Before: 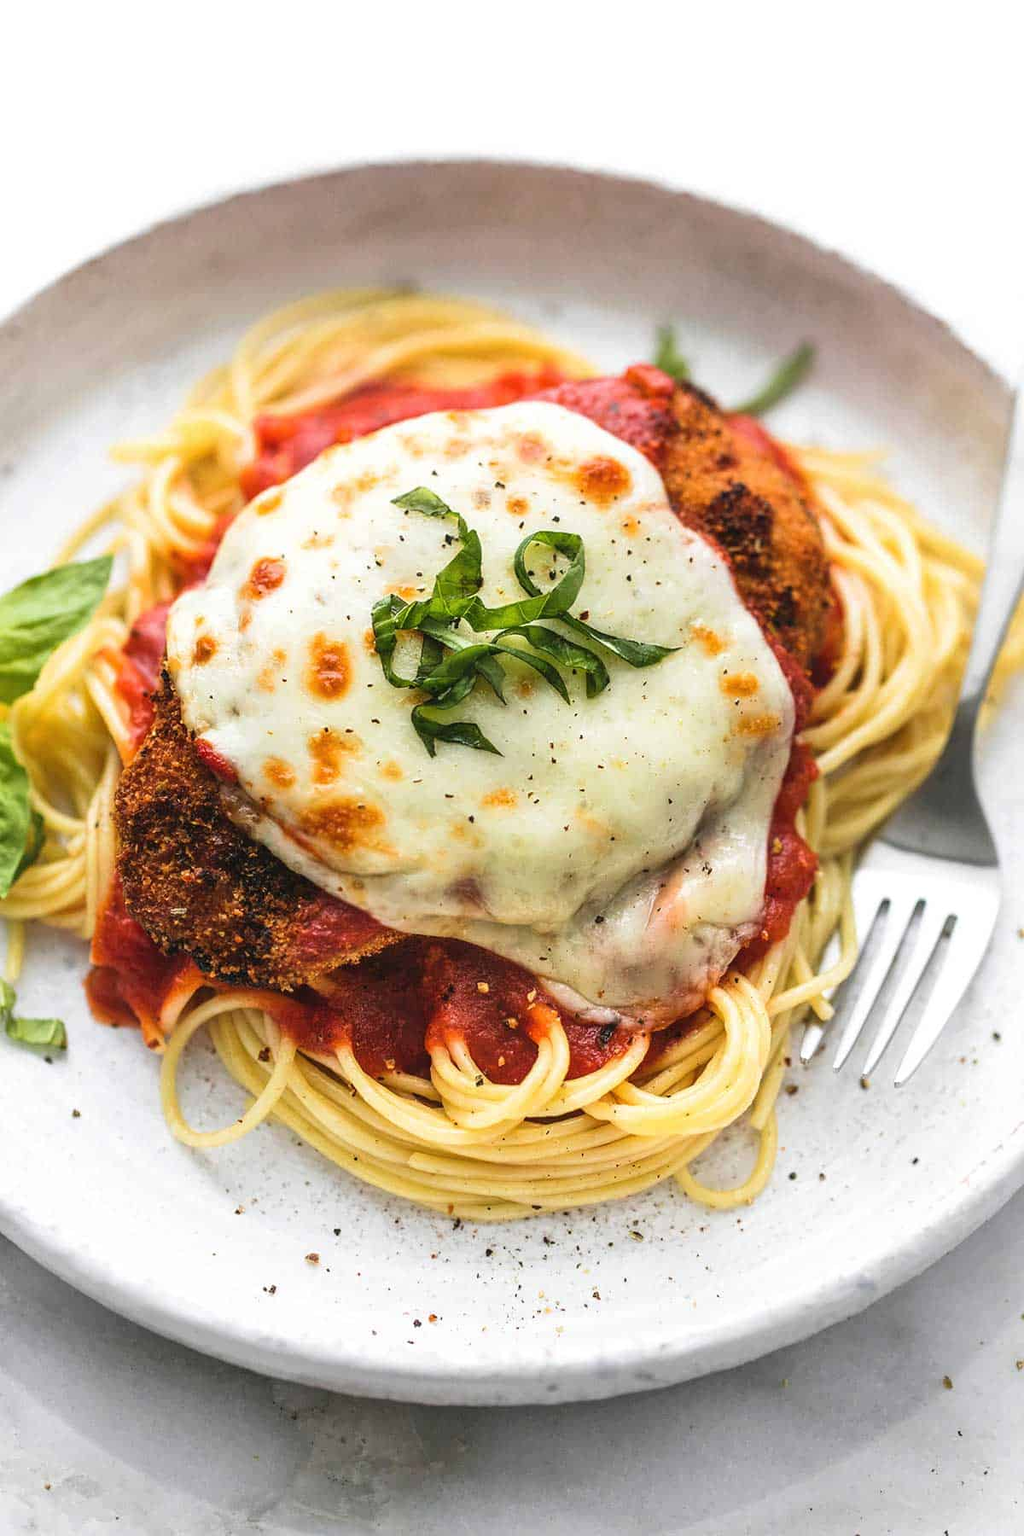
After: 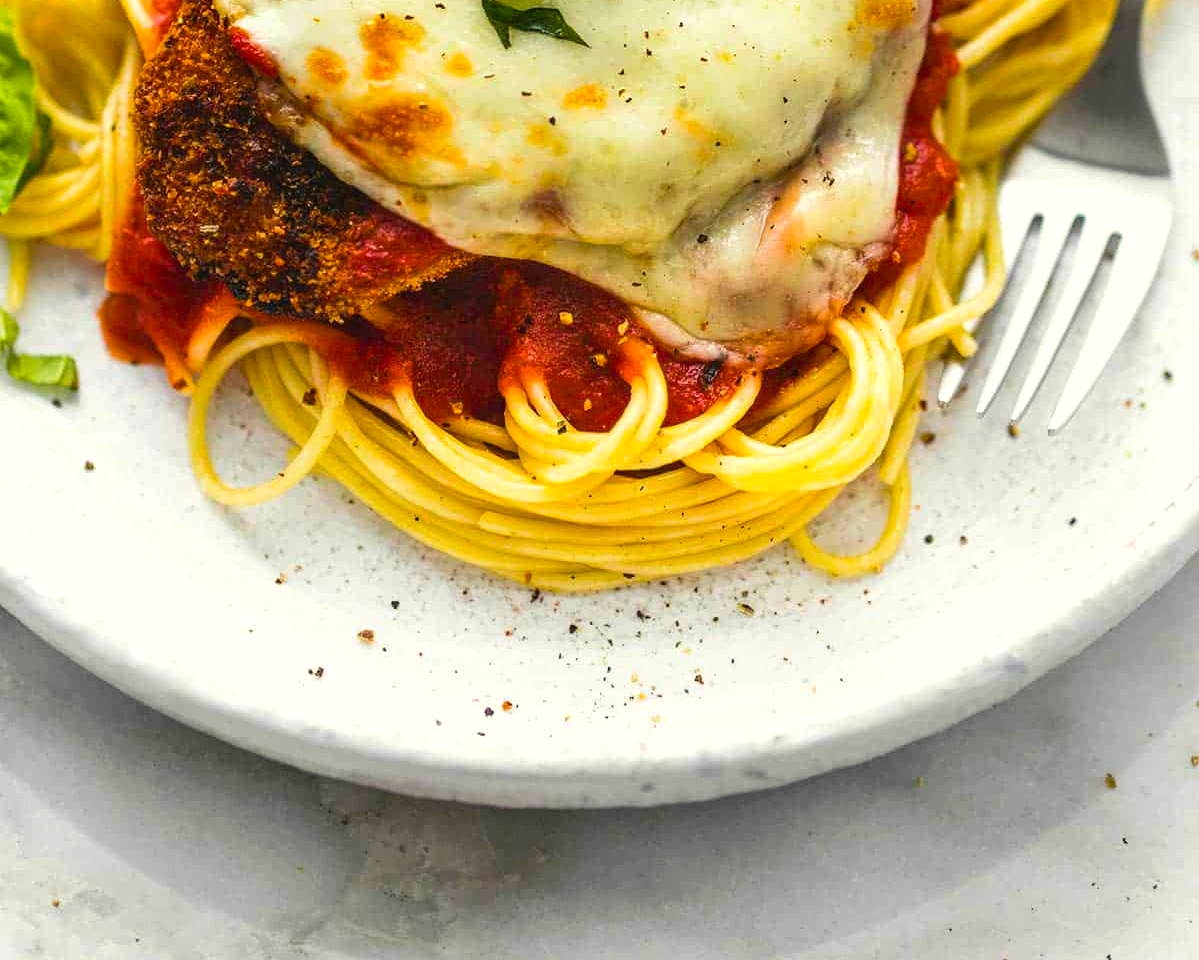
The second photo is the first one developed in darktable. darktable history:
crop and rotate: top 46.654%, right 0.052%
tone equalizer: edges refinement/feathering 500, mask exposure compensation -1.57 EV, preserve details no
color balance rgb: highlights gain › luminance 6.361%, highlights gain › chroma 2.512%, highlights gain › hue 91.79°, linear chroma grading › global chroma 15.368%, perceptual saturation grading › global saturation 18.789%, global vibrance 14.503%
